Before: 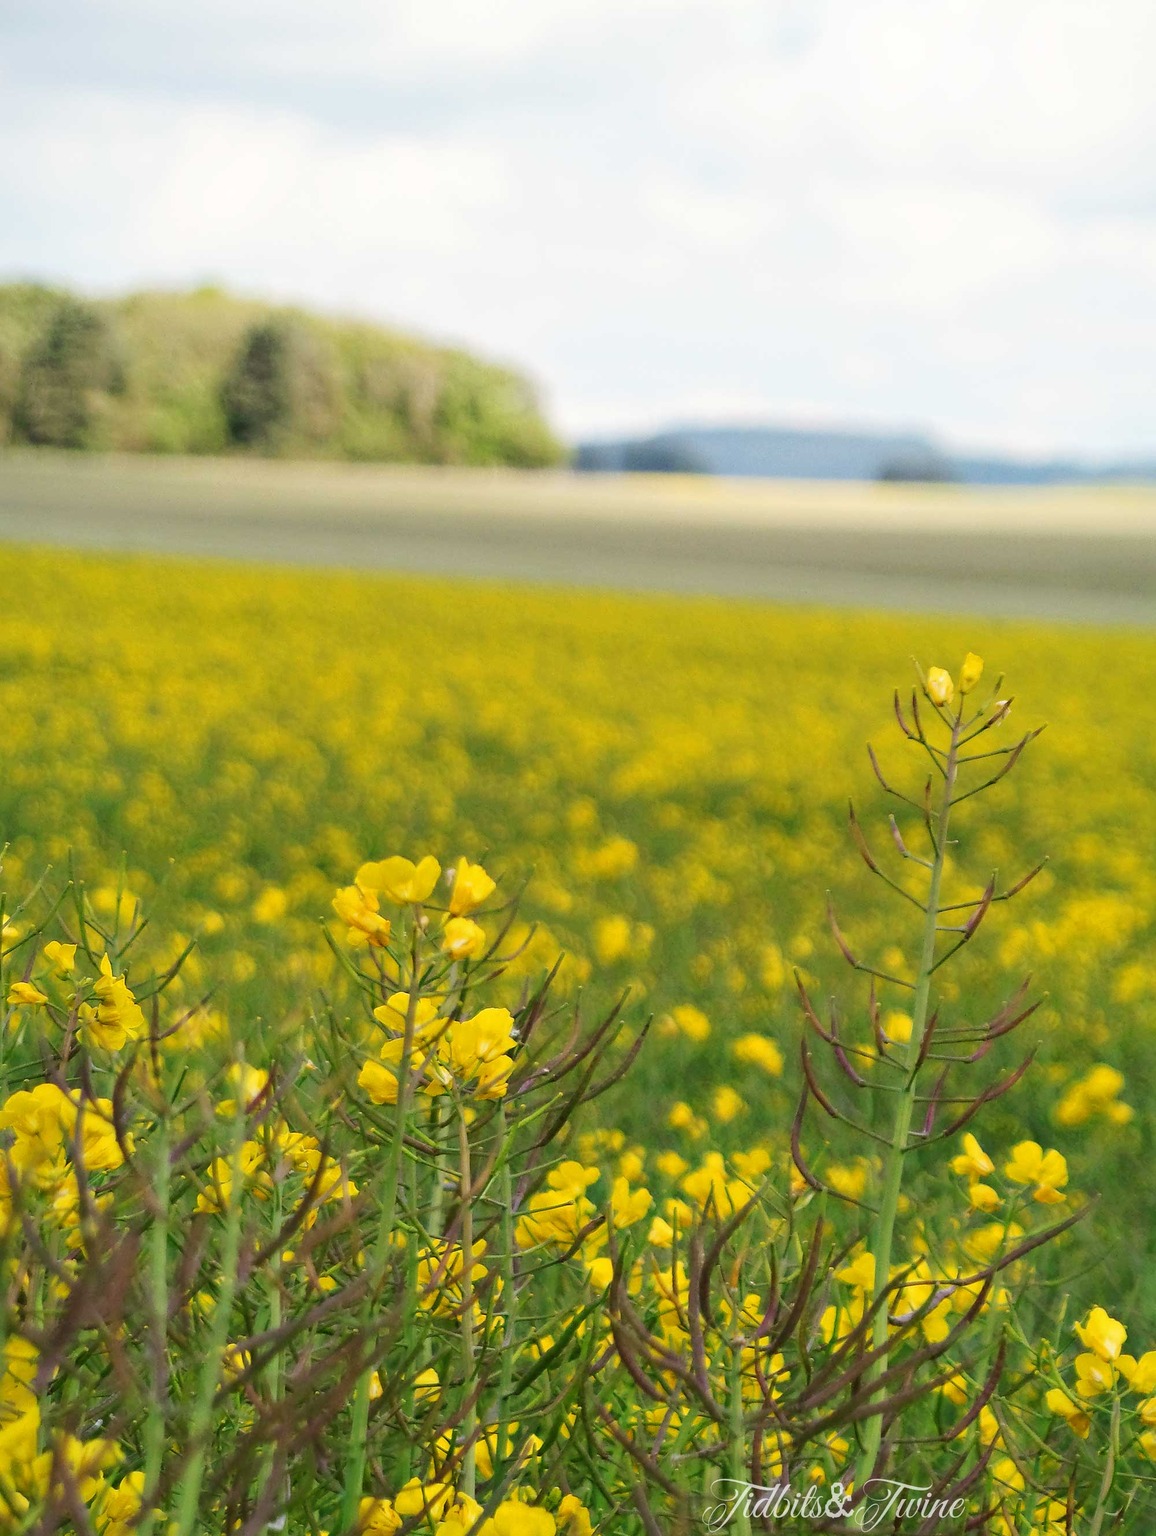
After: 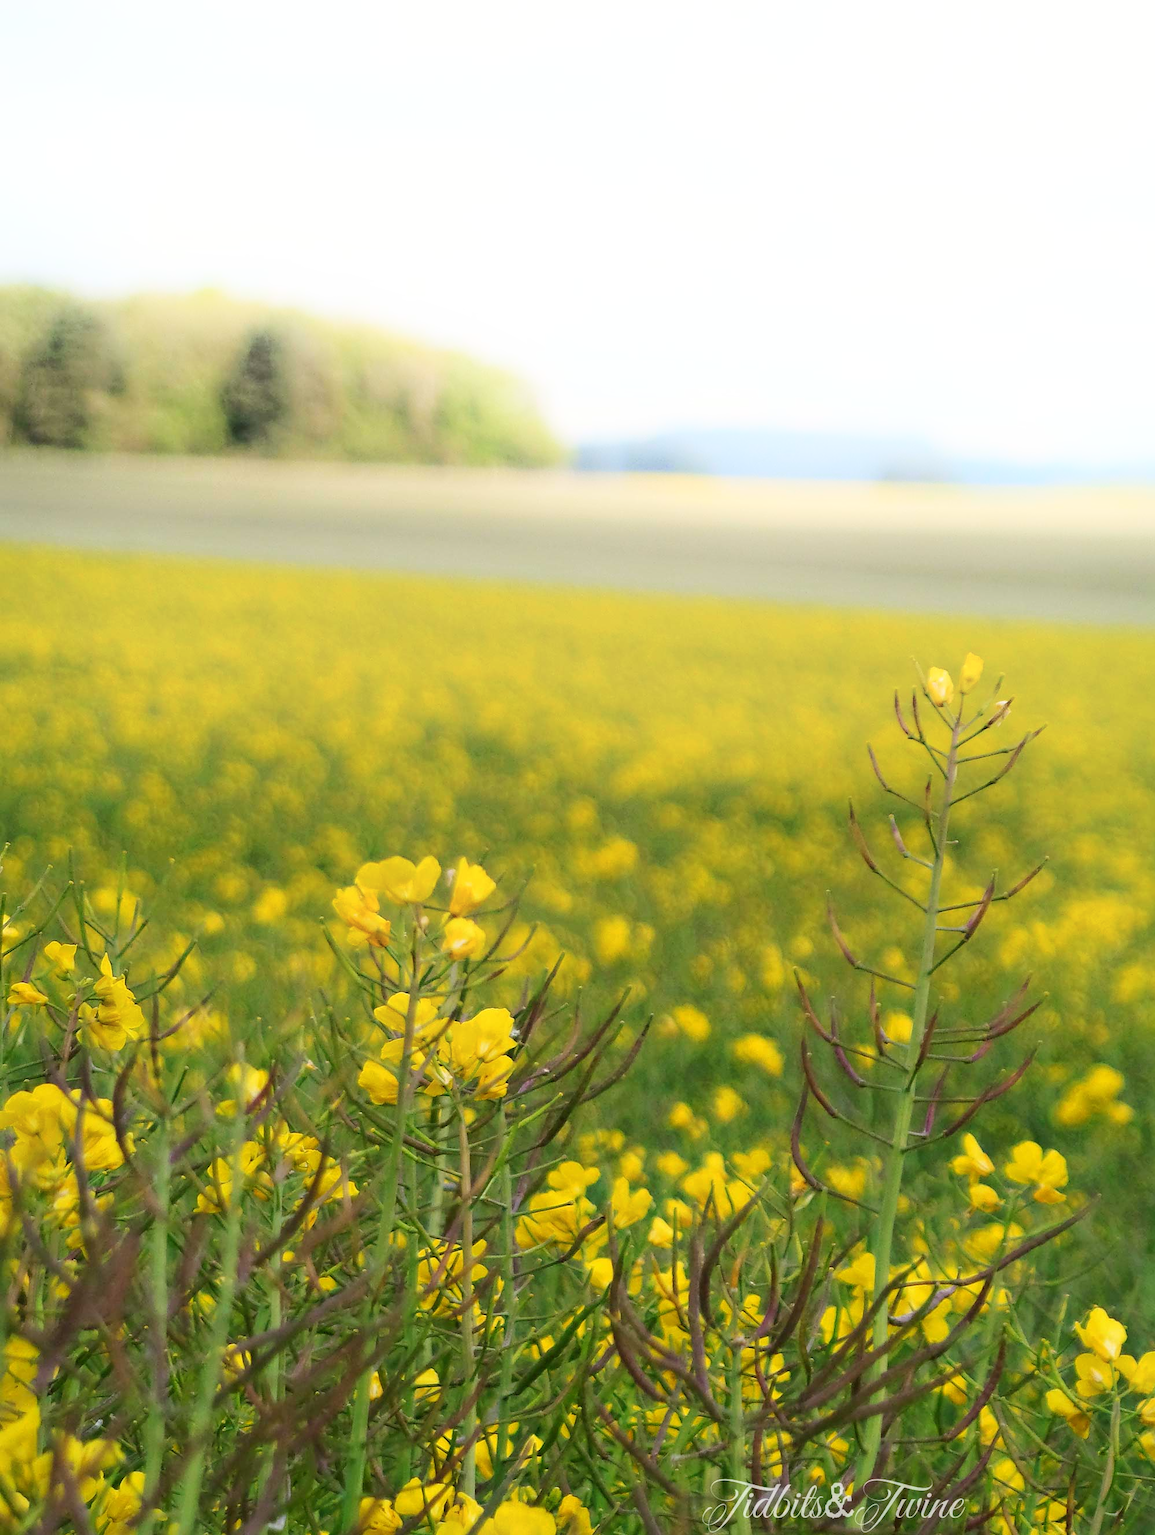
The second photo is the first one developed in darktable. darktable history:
shadows and highlights: shadows -54.3, highlights 86.09, soften with gaussian
